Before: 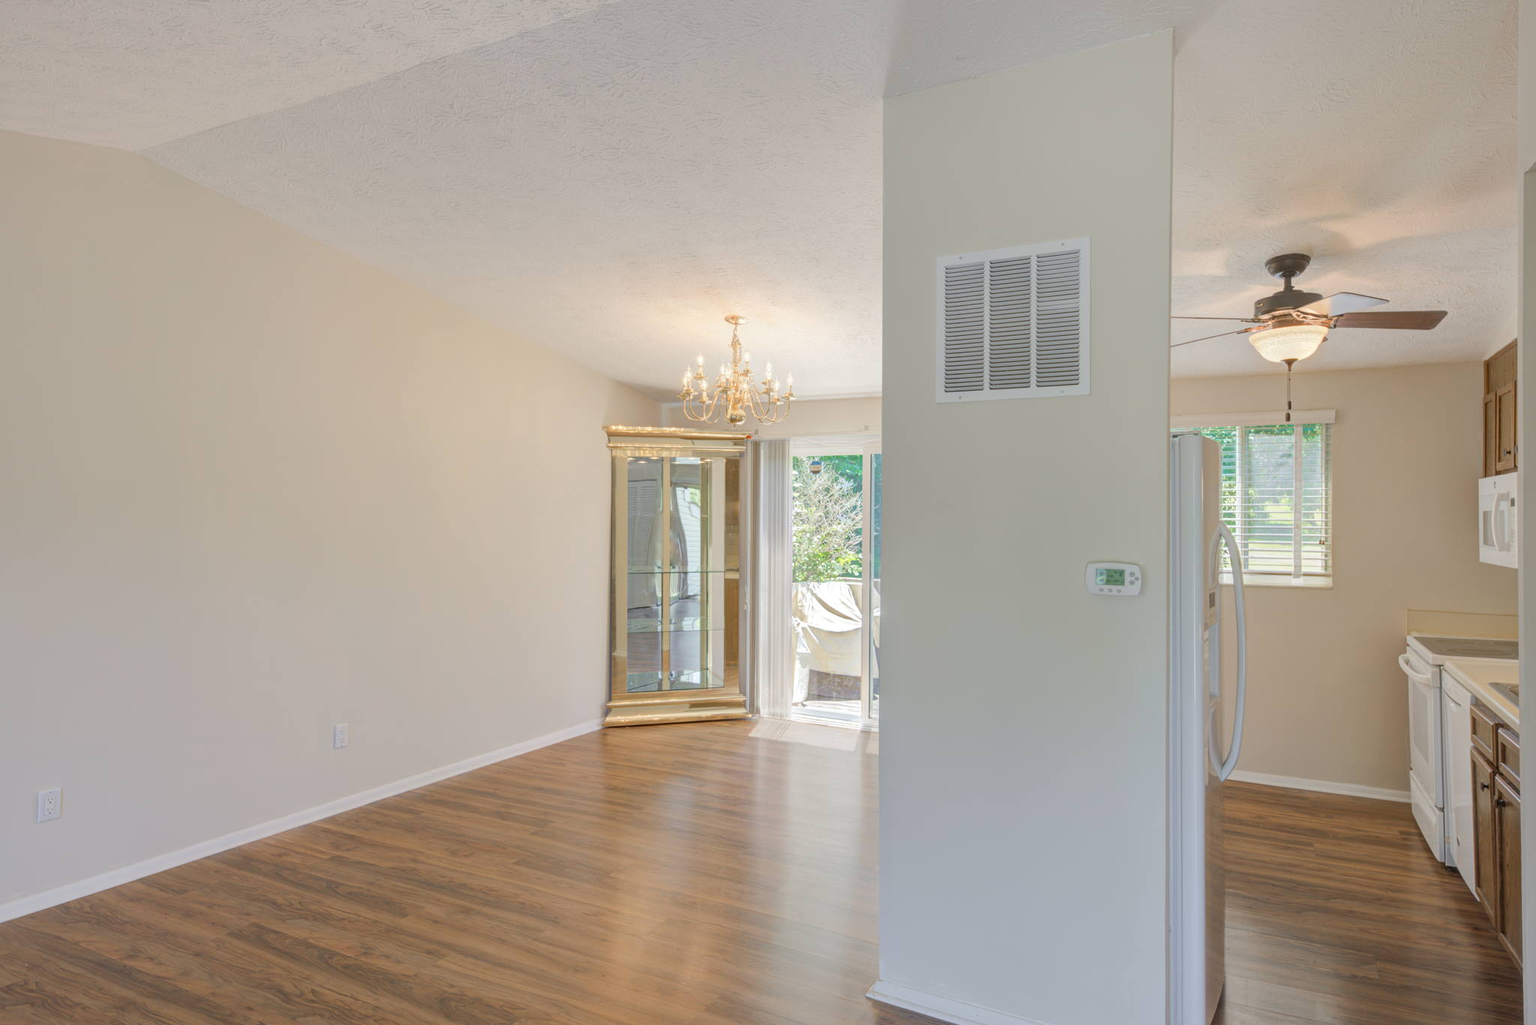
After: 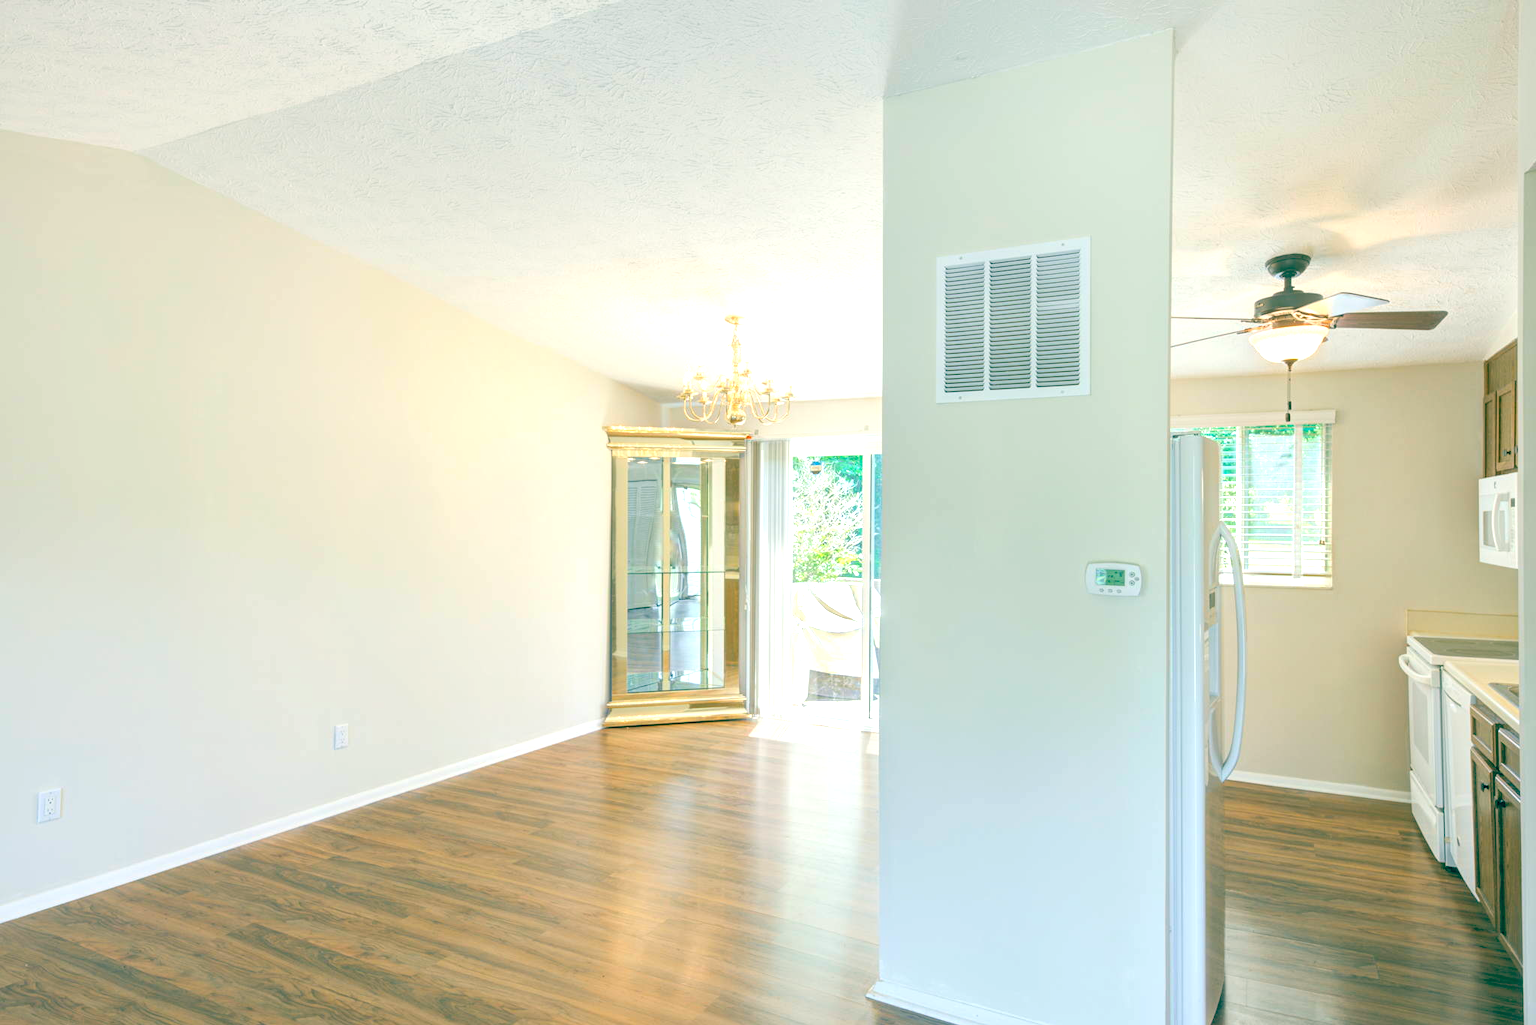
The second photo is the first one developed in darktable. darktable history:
color balance rgb: highlights gain › chroma 0.128%, highlights gain › hue 331.28°, global offset › luminance -0.518%, global offset › chroma 0.905%, global offset › hue 172.68°, perceptual saturation grading › global saturation 19.374%
exposure: black level correction 0, exposure 0.895 EV, compensate exposure bias true, compensate highlight preservation false
